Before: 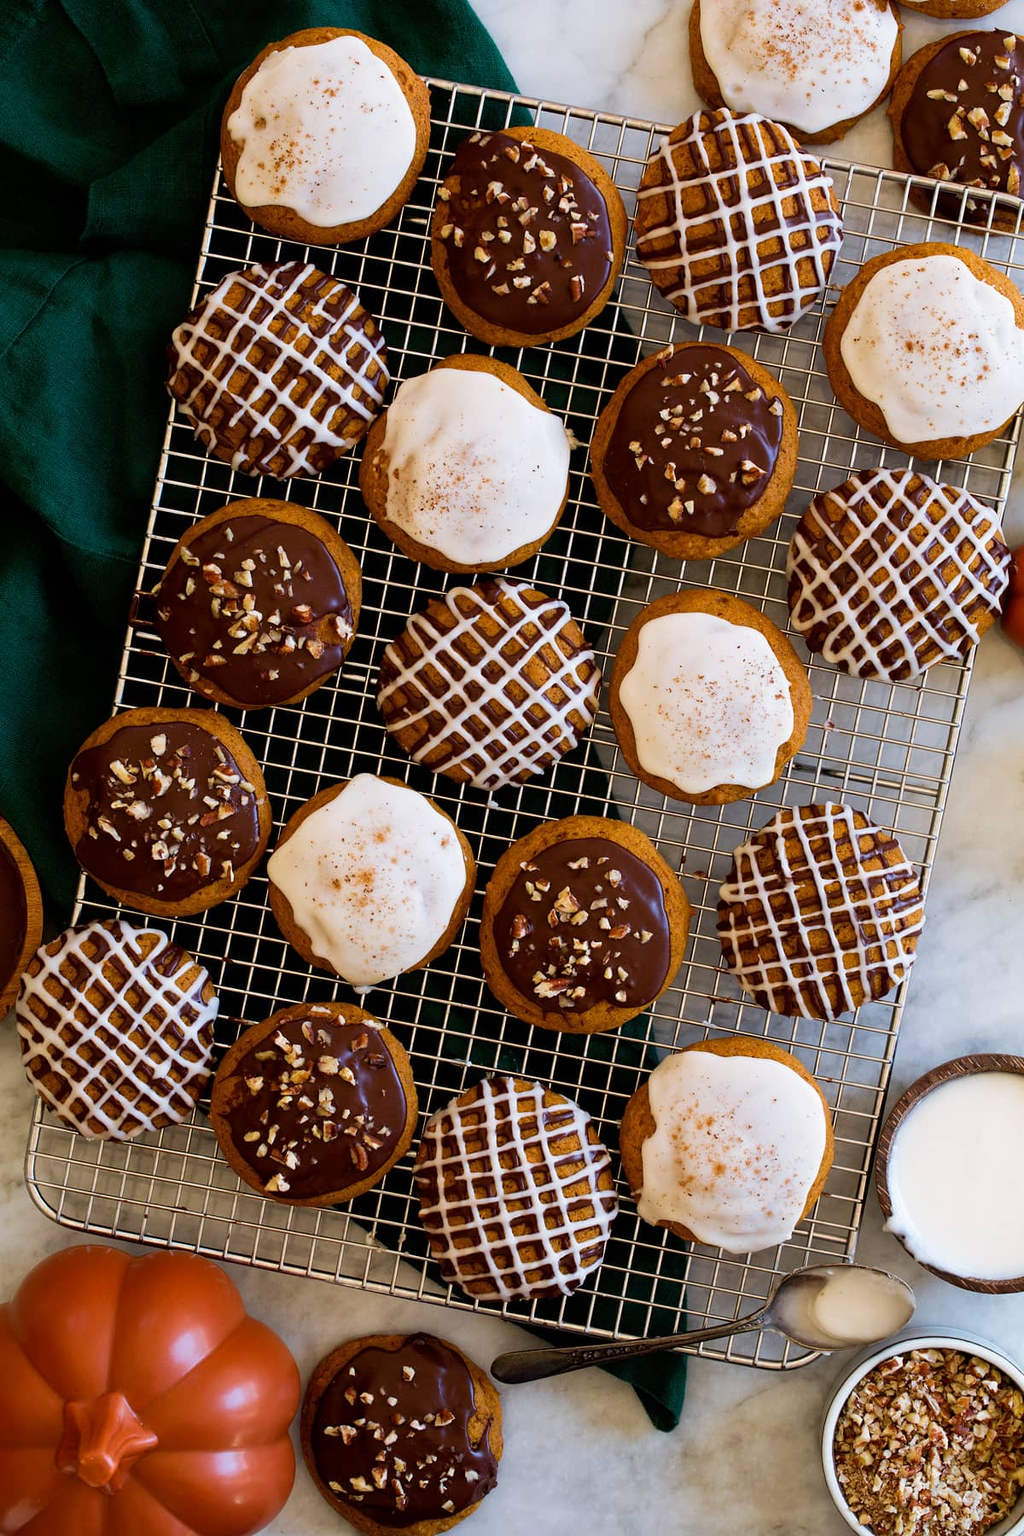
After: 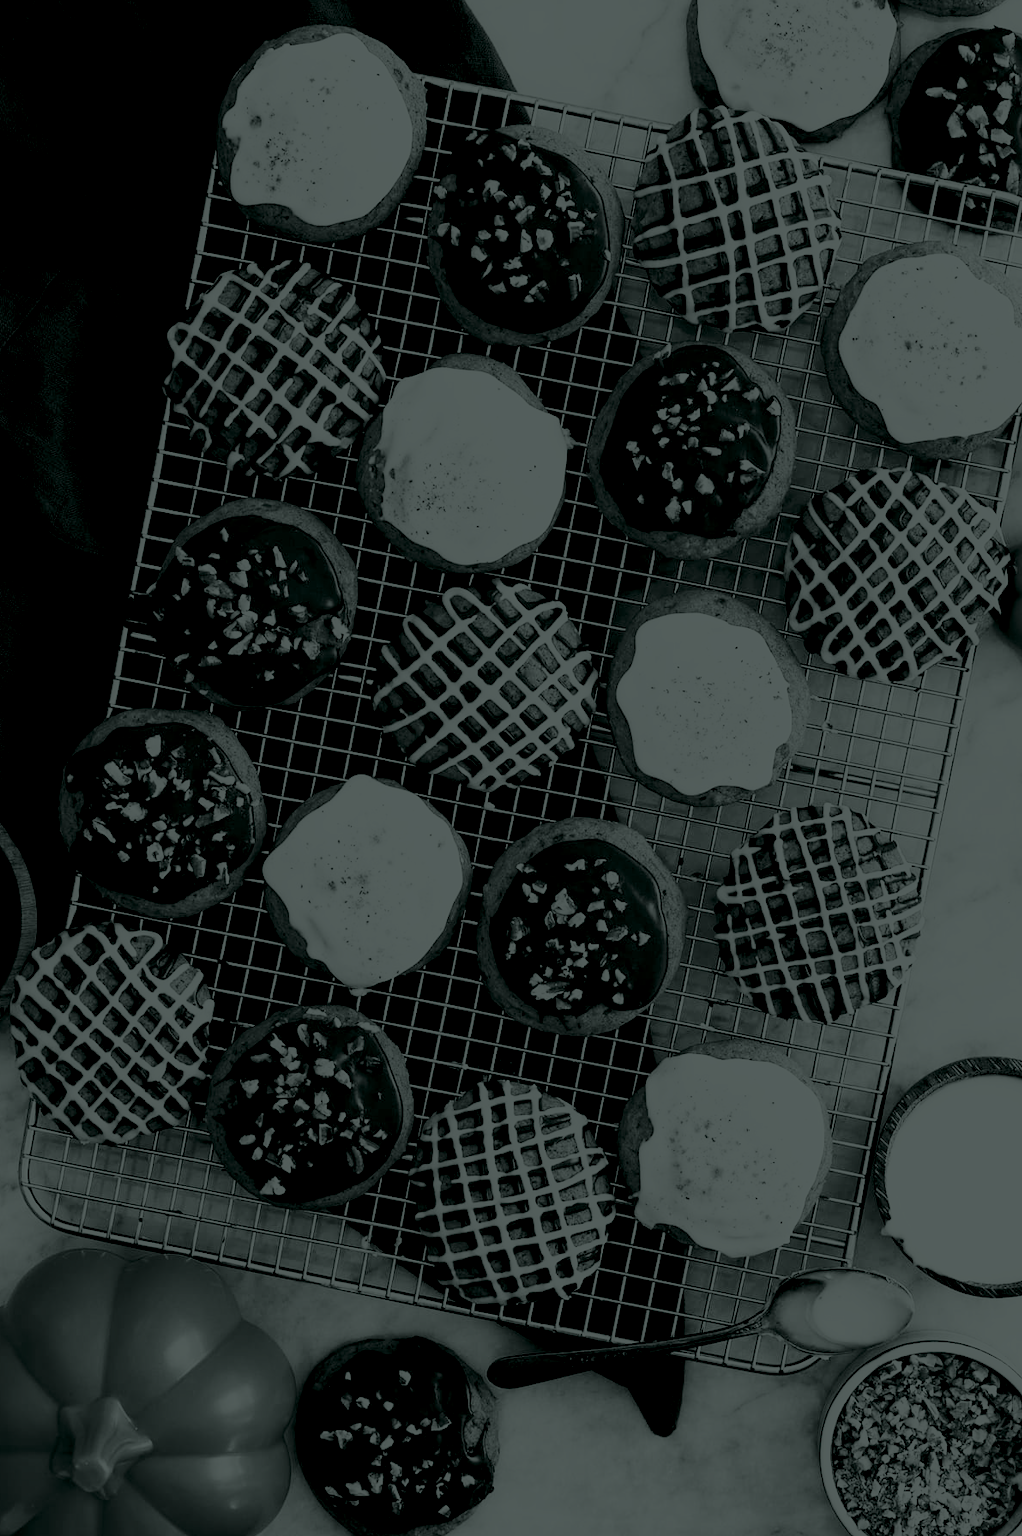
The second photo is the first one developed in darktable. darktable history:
crop and rotate: left 0.614%, top 0.179%, bottom 0.309%
colorize: hue 90°, saturation 19%, lightness 1.59%, version 1
base curve: curves: ch0 [(0, 0) (0.007, 0.004) (0.027, 0.03) (0.046, 0.07) (0.207, 0.54) (0.442, 0.872) (0.673, 0.972) (1, 1)], preserve colors none
